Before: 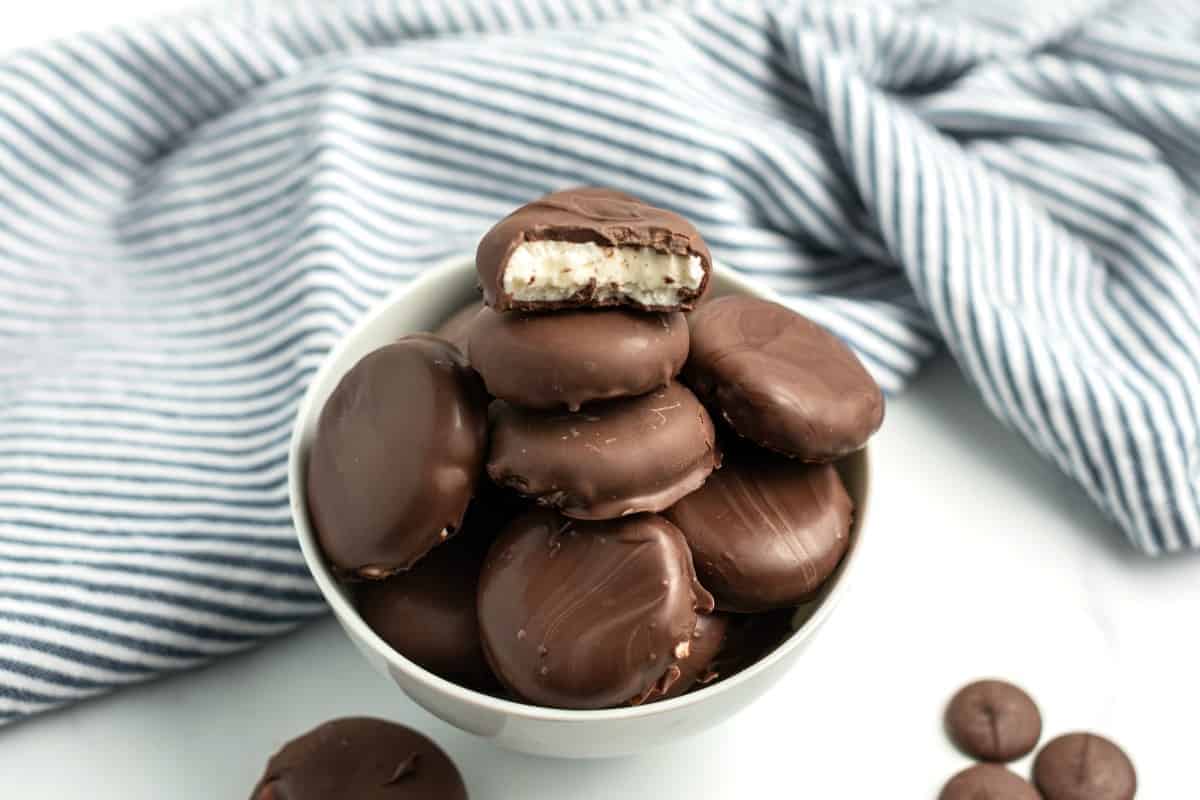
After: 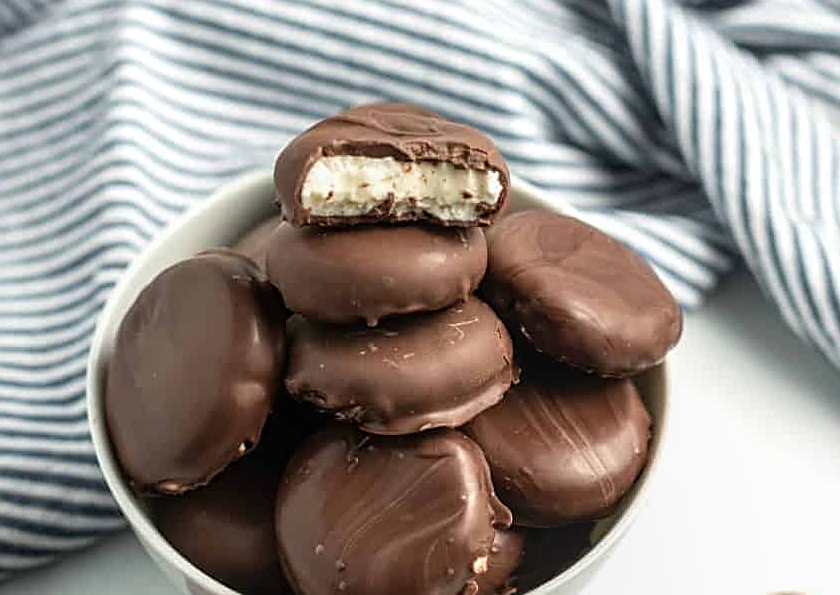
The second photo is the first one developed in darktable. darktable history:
sharpen: on, module defaults
crop and rotate: left 16.862%, top 10.85%, right 13.057%, bottom 14.654%
local contrast: detail 117%
